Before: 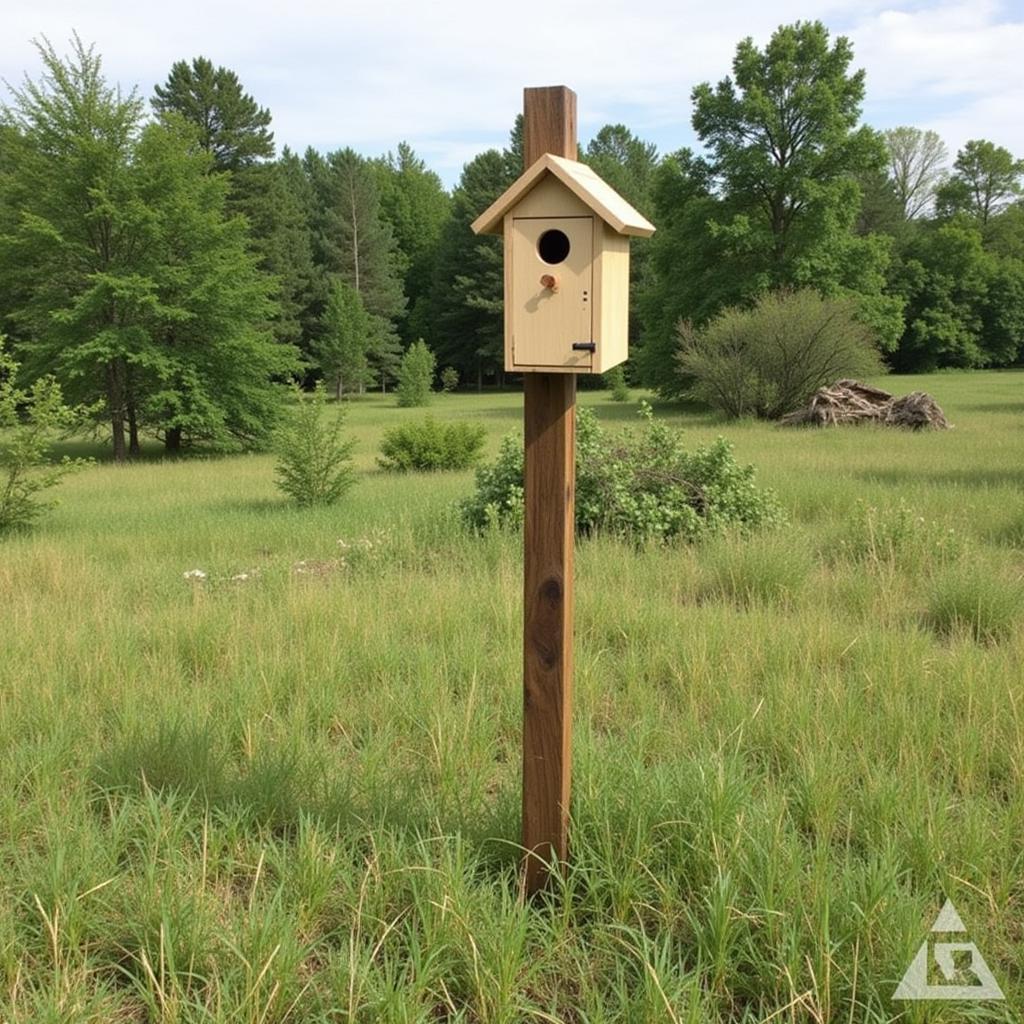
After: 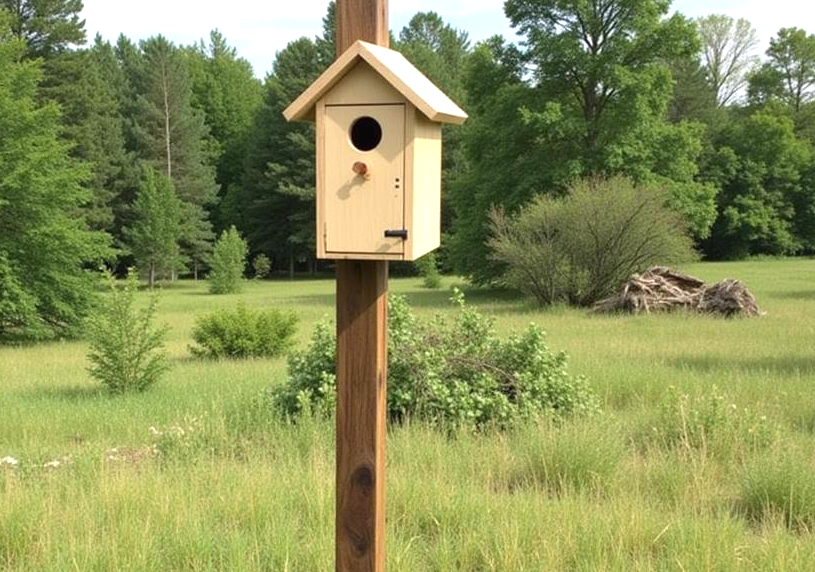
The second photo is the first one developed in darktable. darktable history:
crop: left 18.378%, top 11.091%, right 1.994%, bottom 32.99%
exposure: black level correction 0, exposure 0.498 EV, compensate exposure bias true, compensate highlight preservation false
